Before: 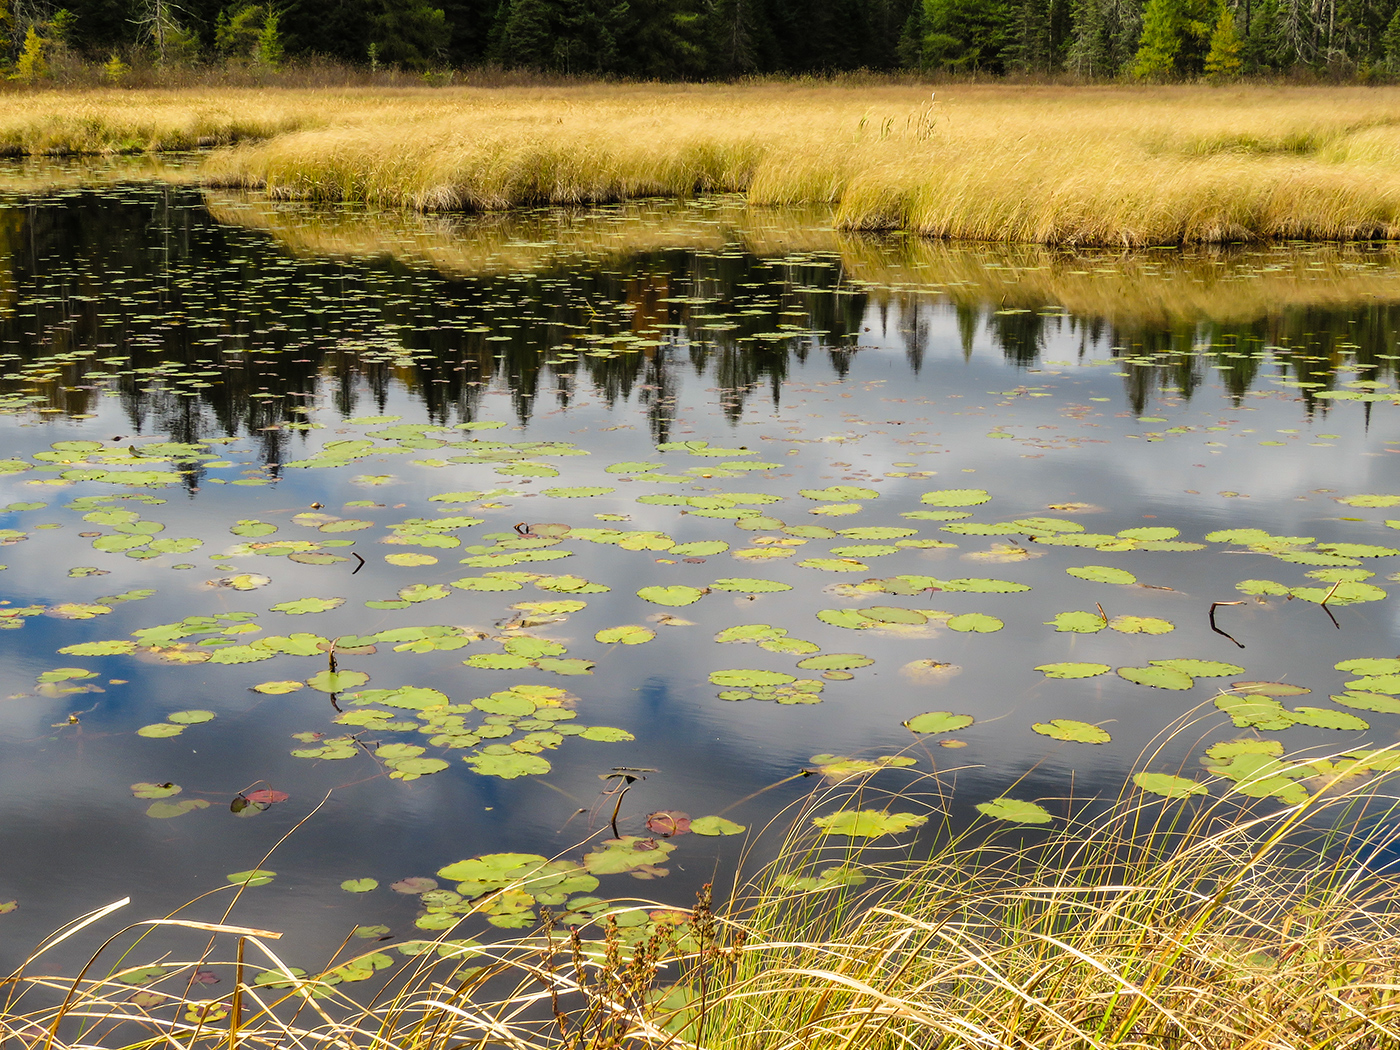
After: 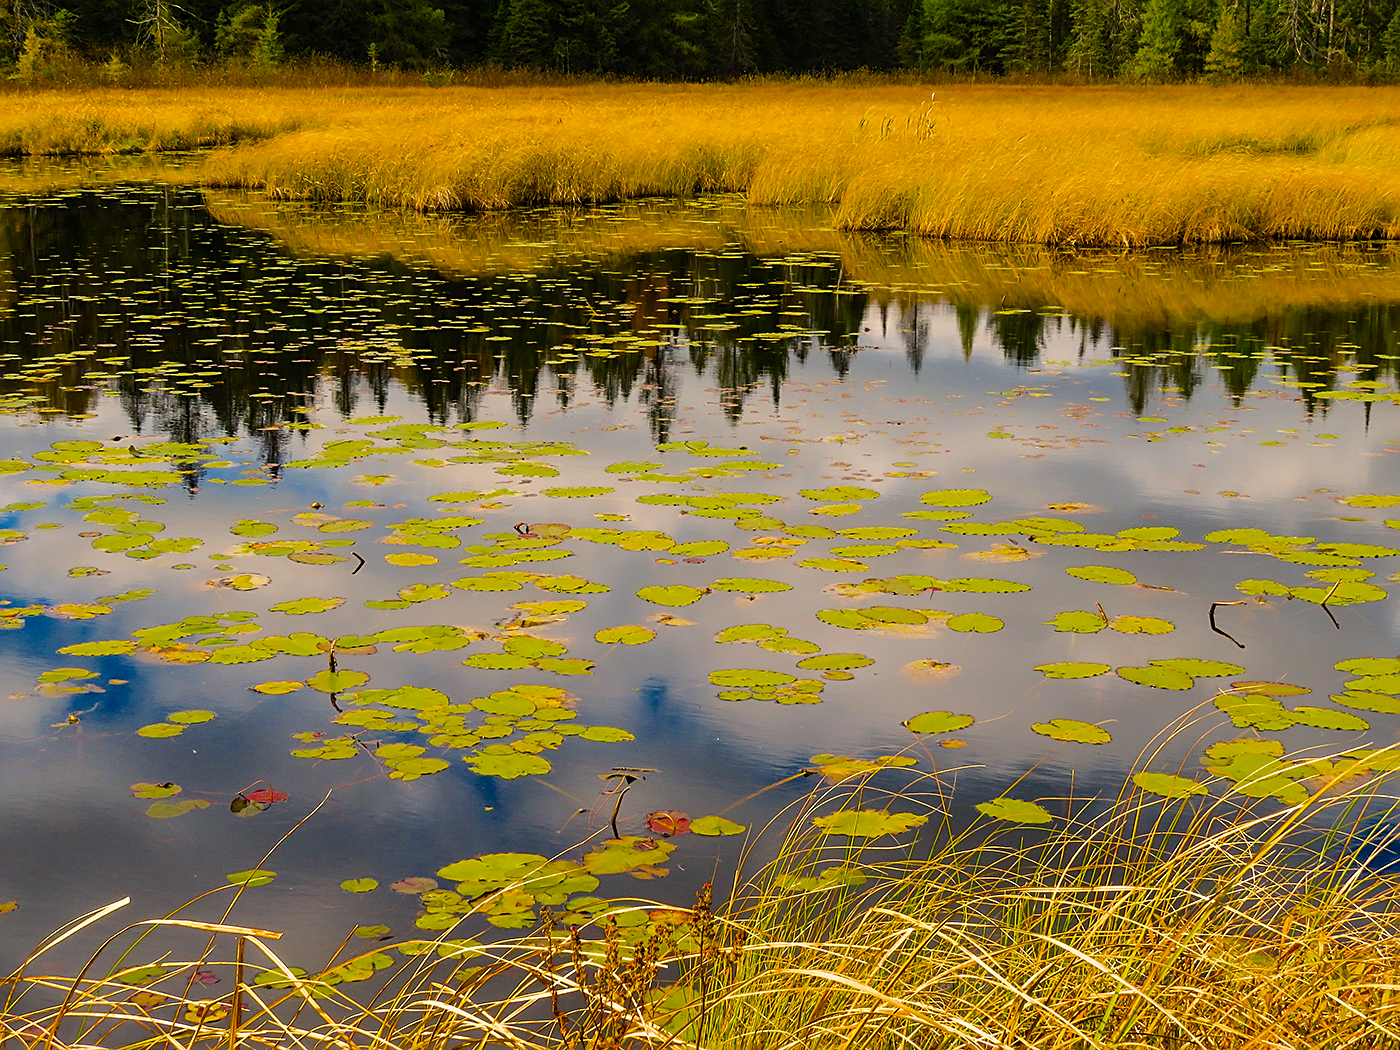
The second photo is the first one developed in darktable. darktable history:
exposure: exposure -0.061 EV, compensate highlight preservation false
color balance rgb: highlights gain › chroma 3.004%, highlights gain › hue 60.07°, linear chroma grading › global chroma 5.958%, perceptual saturation grading › global saturation 24.999%, global vibrance 15.989%, saturation formula JzAzBz (2021)
sharpen: on, module defaults
color correction: highlights a* 0.942, highlights b* 2.75, saturation 1.07
